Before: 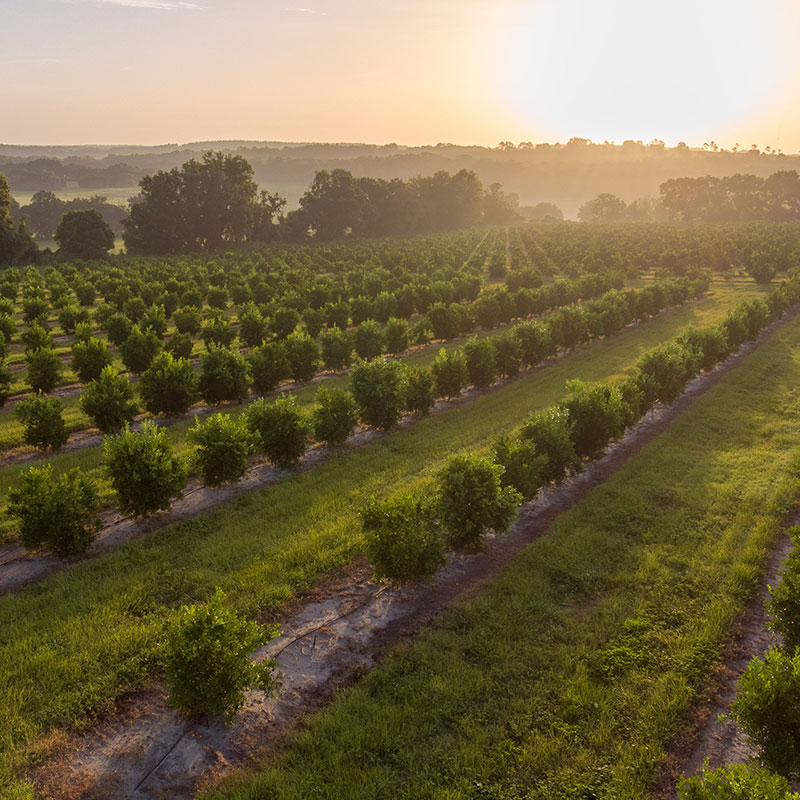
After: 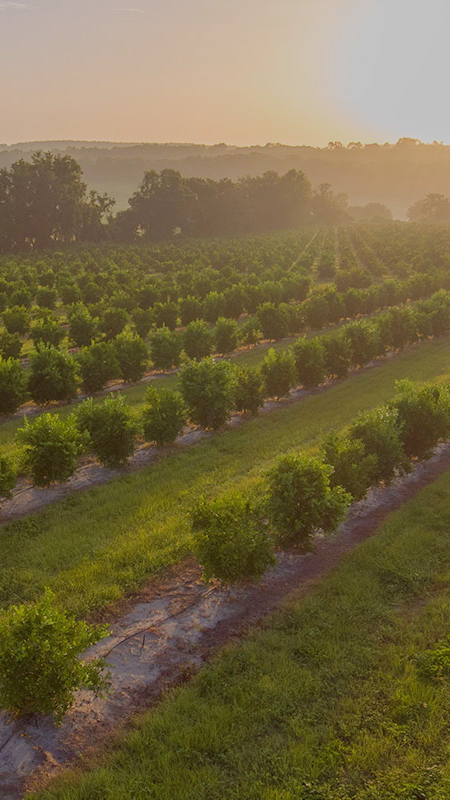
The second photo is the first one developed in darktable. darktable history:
color balance rgb: contrast -30%
crop: left 21.496%, right 22.254%
